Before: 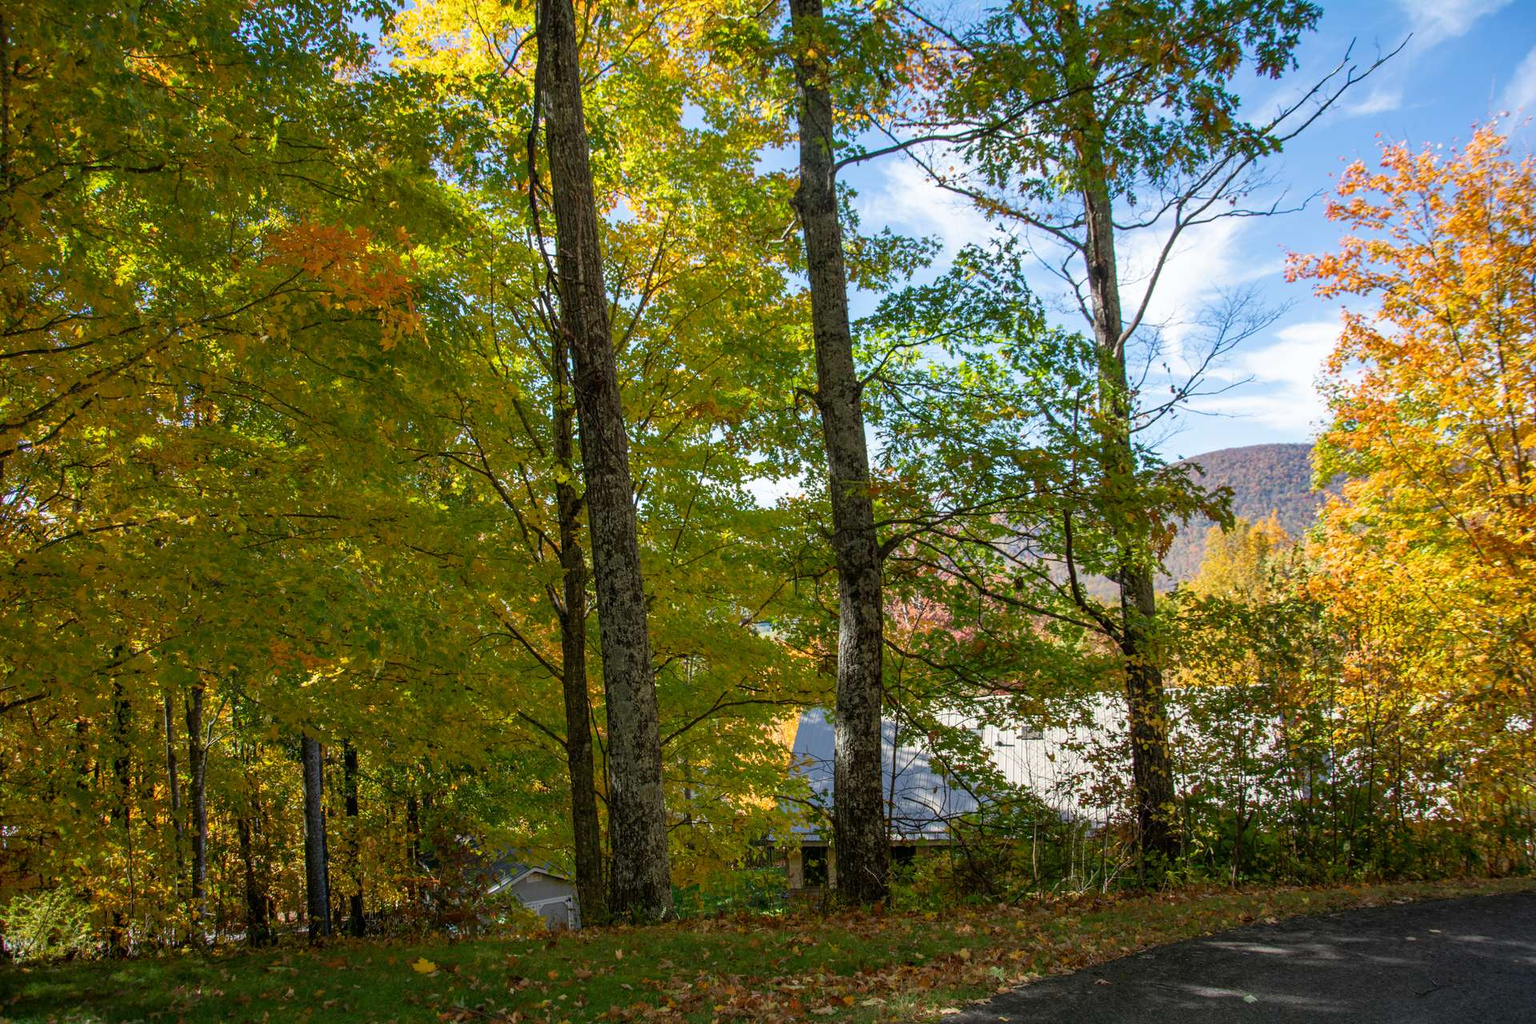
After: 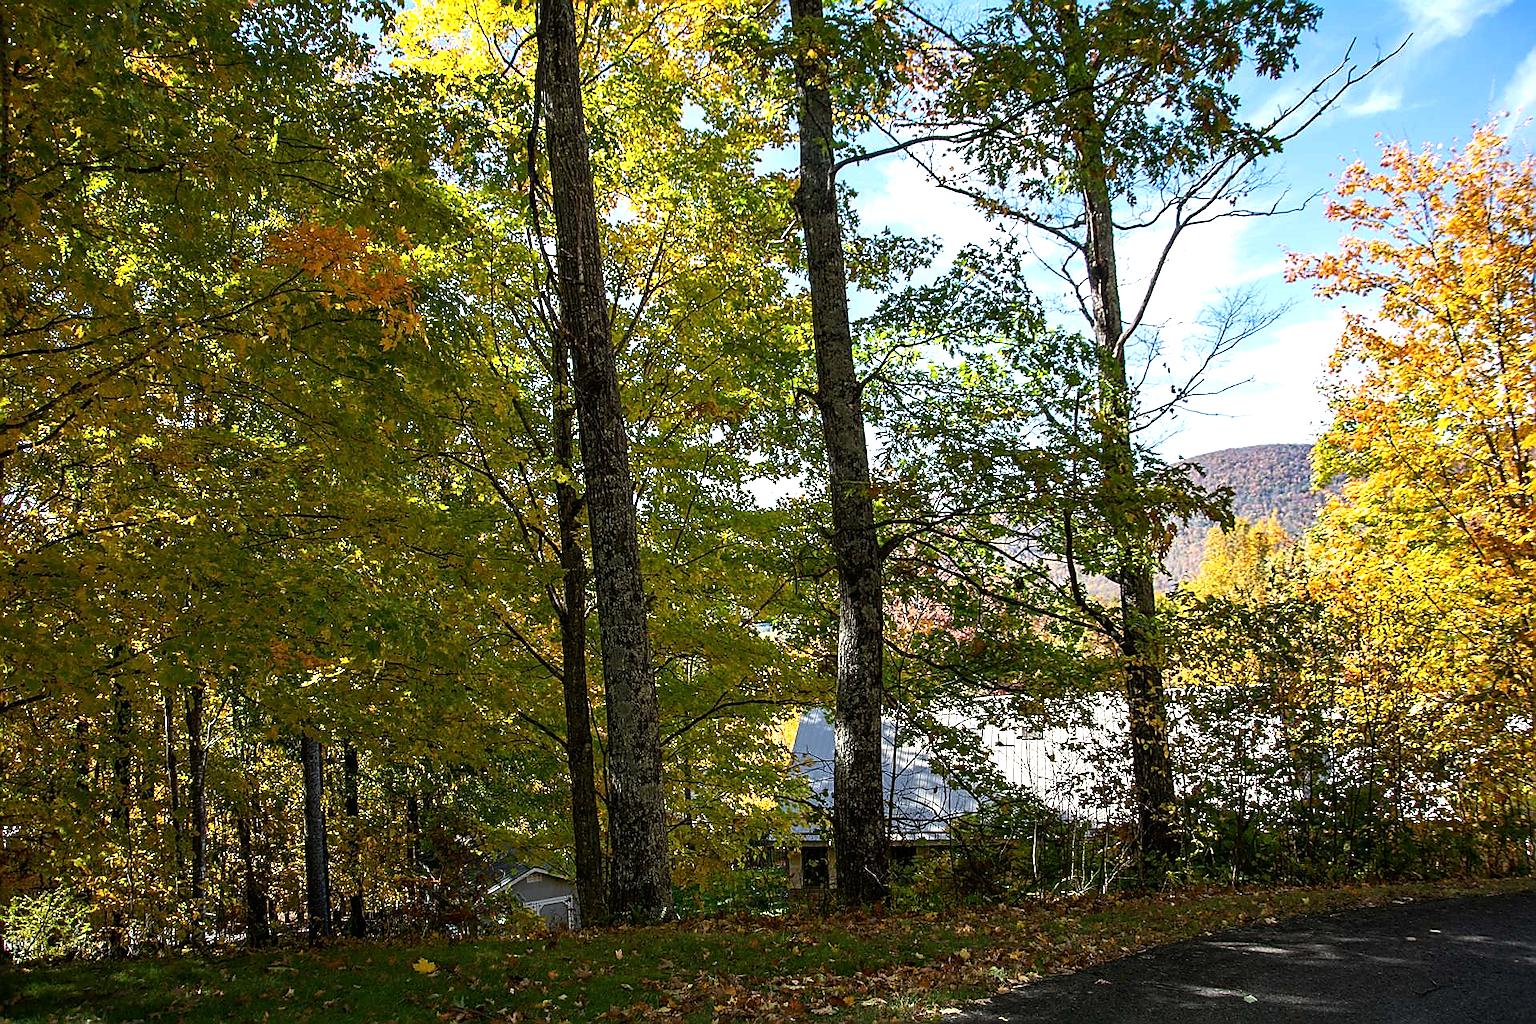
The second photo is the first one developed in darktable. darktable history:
sharpen: radius 1.4, amount 1.25, threshold 0.7
base curve: curves: ch0 [(0, 0) (0.303, 0.277) (1, 1)]
tone equalizer: -8 EV -0.75 EV, -7 EV -0.7 EV, -6 EV -0.6 EV, -5 EV -0.4 EV, -3 EV 0.4 EV, -2 EV 0.6 EV, -1 EV 0.7 EV, +0 EV 0.75 EV, edges refinement/feathering 500, mask exposure compensation -1.57 EV, preserve details no
